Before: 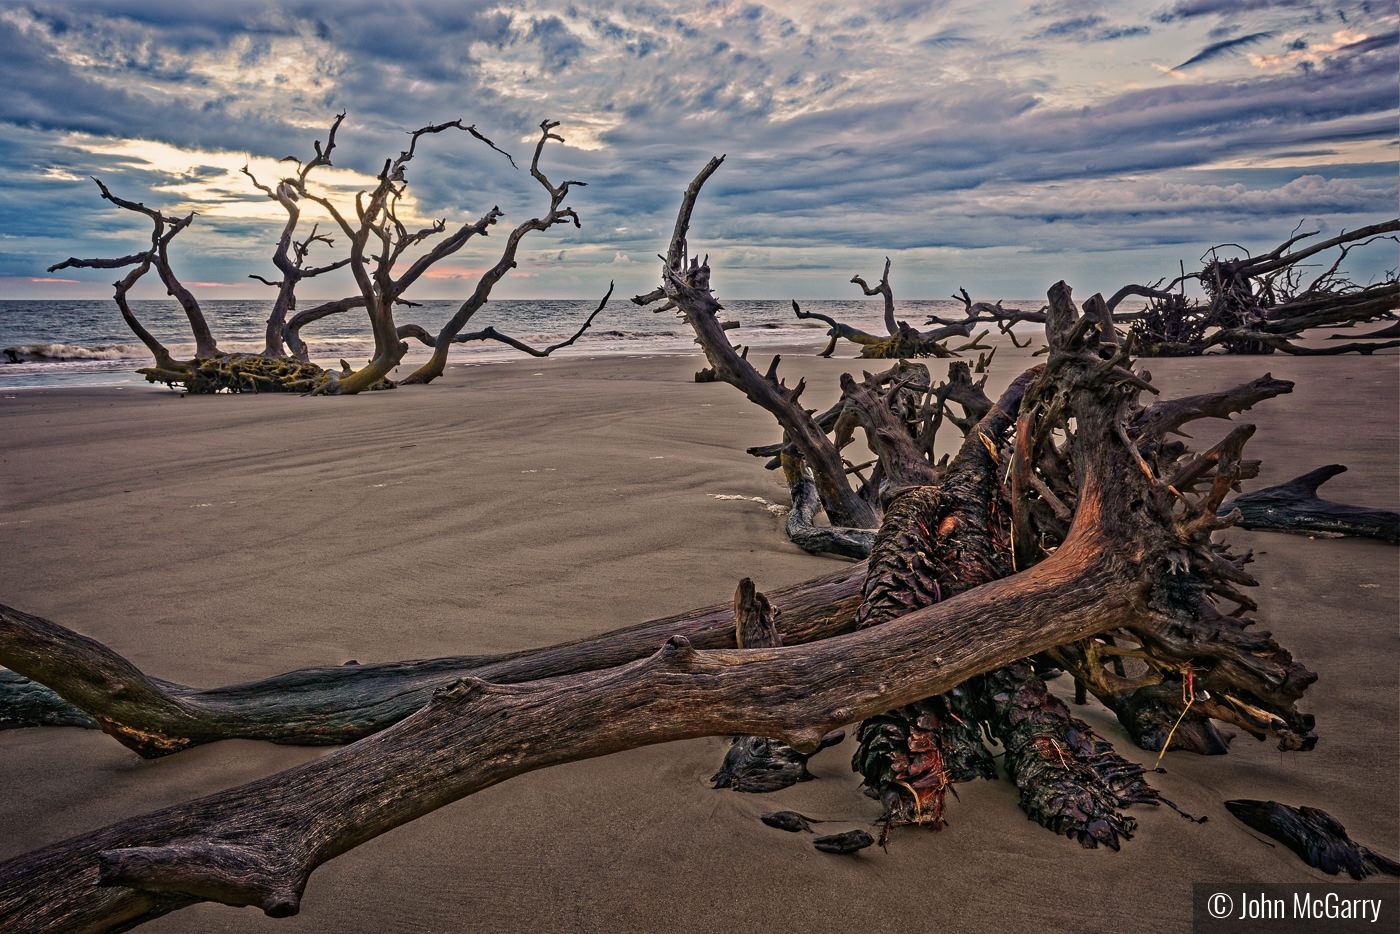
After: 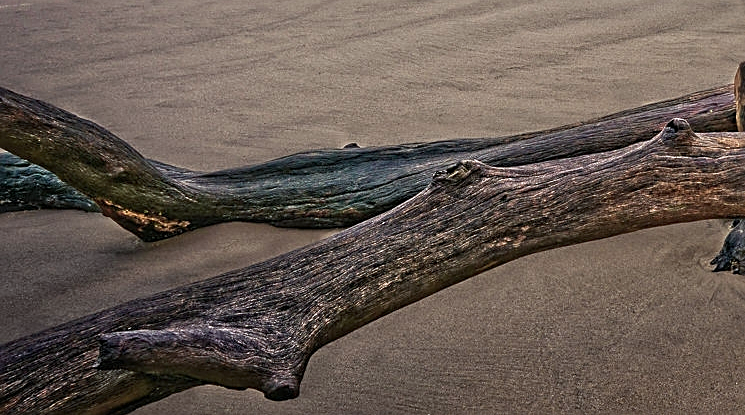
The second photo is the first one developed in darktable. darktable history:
color calibration: illuminant as shot in camera, x 0.36, y 0.363, temperature 4577.68 K
exposure: black level correction 0, exposure 0.699 EV, compensate highlight preservation false
sharpen: on, module defaults
crop and rotate: top 55.366%, right 46.748%, bottom 0.177%
